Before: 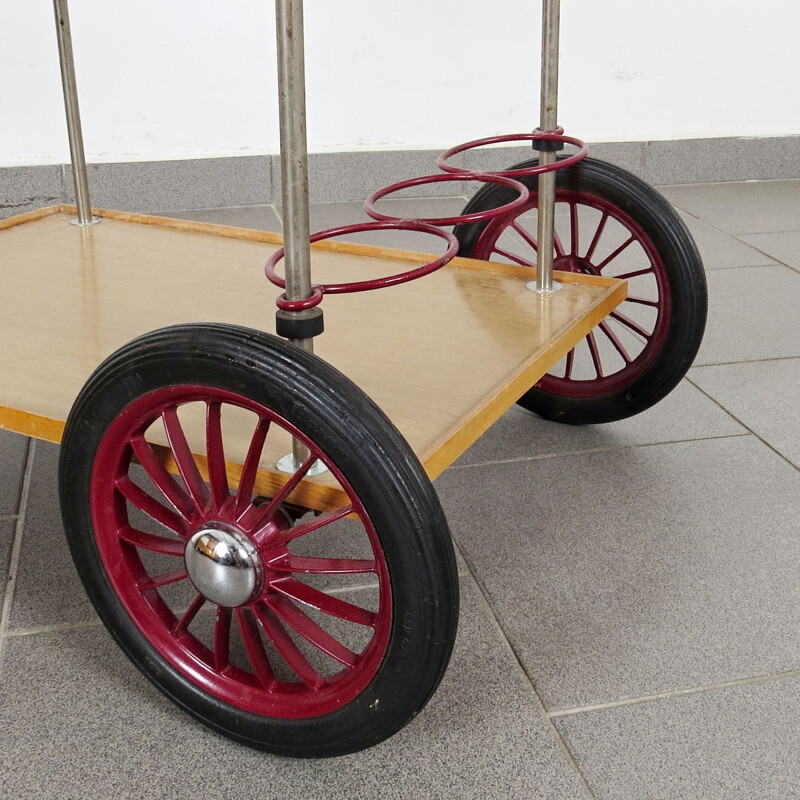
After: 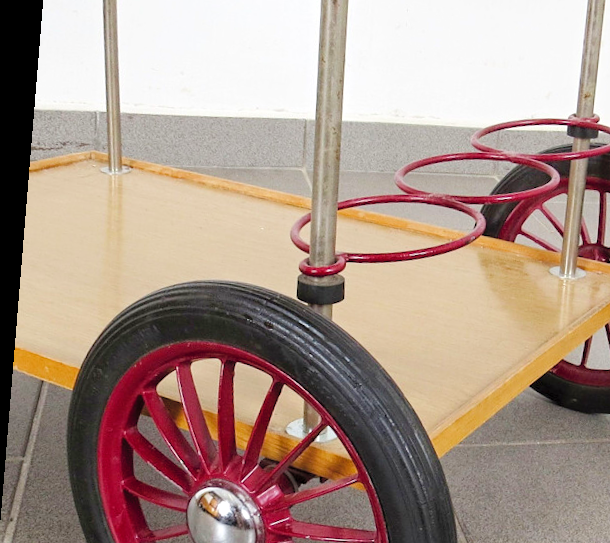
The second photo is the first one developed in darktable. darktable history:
color balance rgb: perceptual saturation grading › global saturation 20%, perceptual saturation grading › highlights -25.405%, perceptual saturation grading › shadows 25.13%, perceptual brilliance grading › global brilliance 3.236%
contrast brightness saturation: brightness 0.146
crop and rotate: angle -4.7°, left 1.975%, top 6.731%, right 27.25%, bottom 30.262%
velvia: strength 10.13%
